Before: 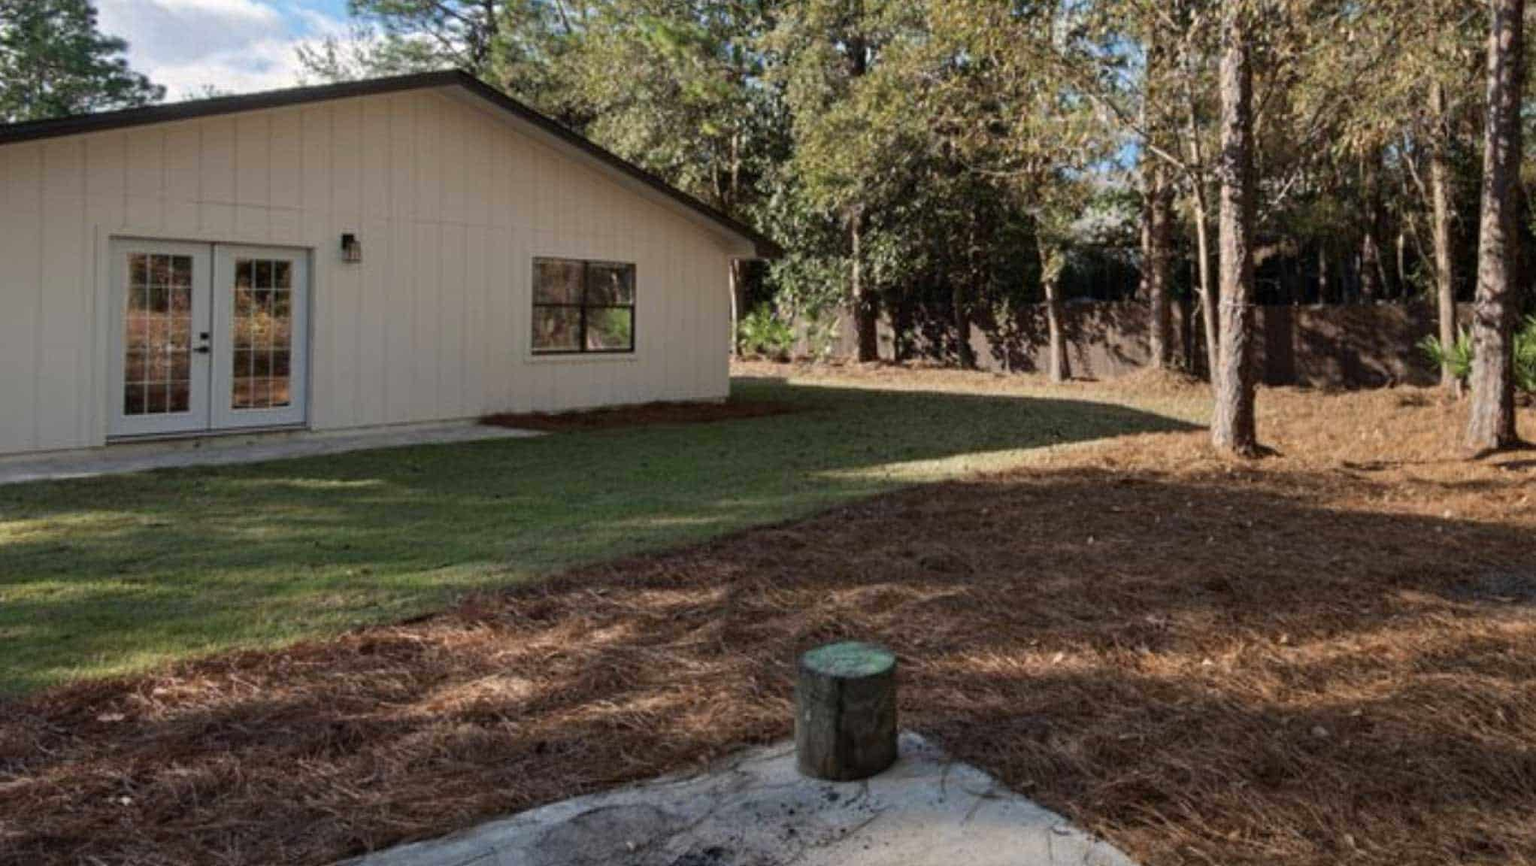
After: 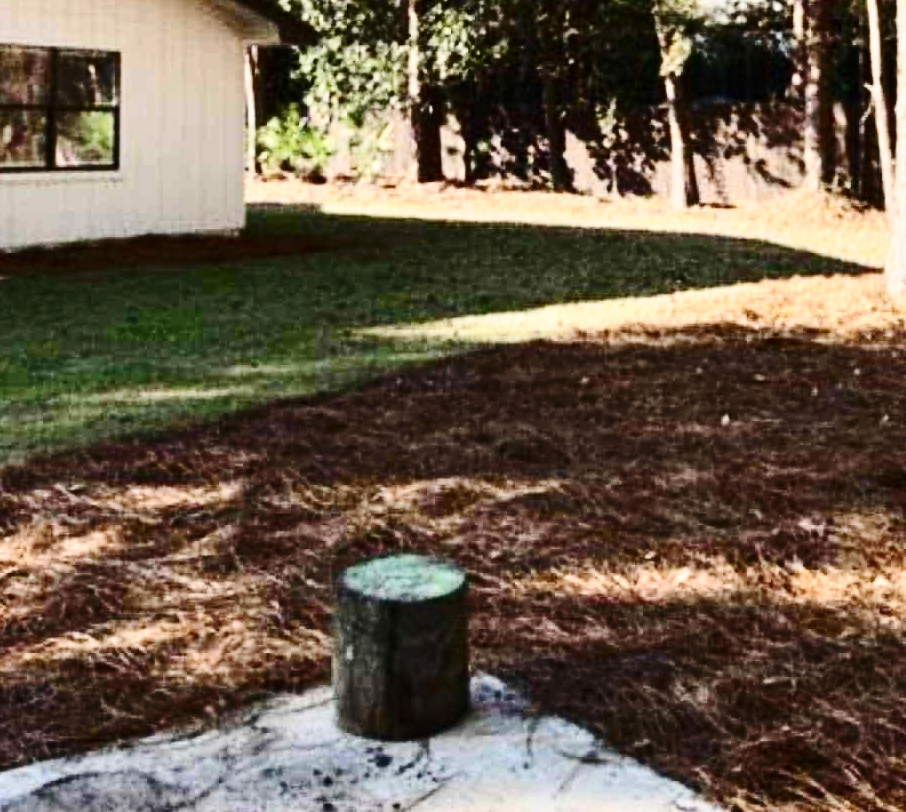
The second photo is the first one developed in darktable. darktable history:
crop: left 35.517%, top 25.991%, right 20.107%, bottom 3.449%
contrast brightness saturation: contrast 0.383, brightness 0.105
base curve: curves: ch0 [(0, 0) (0.028, 0.03) (0.121, 0.232) (0.46, 0.748) (0.859, 0.968) (1, 1)], preserve colors none
